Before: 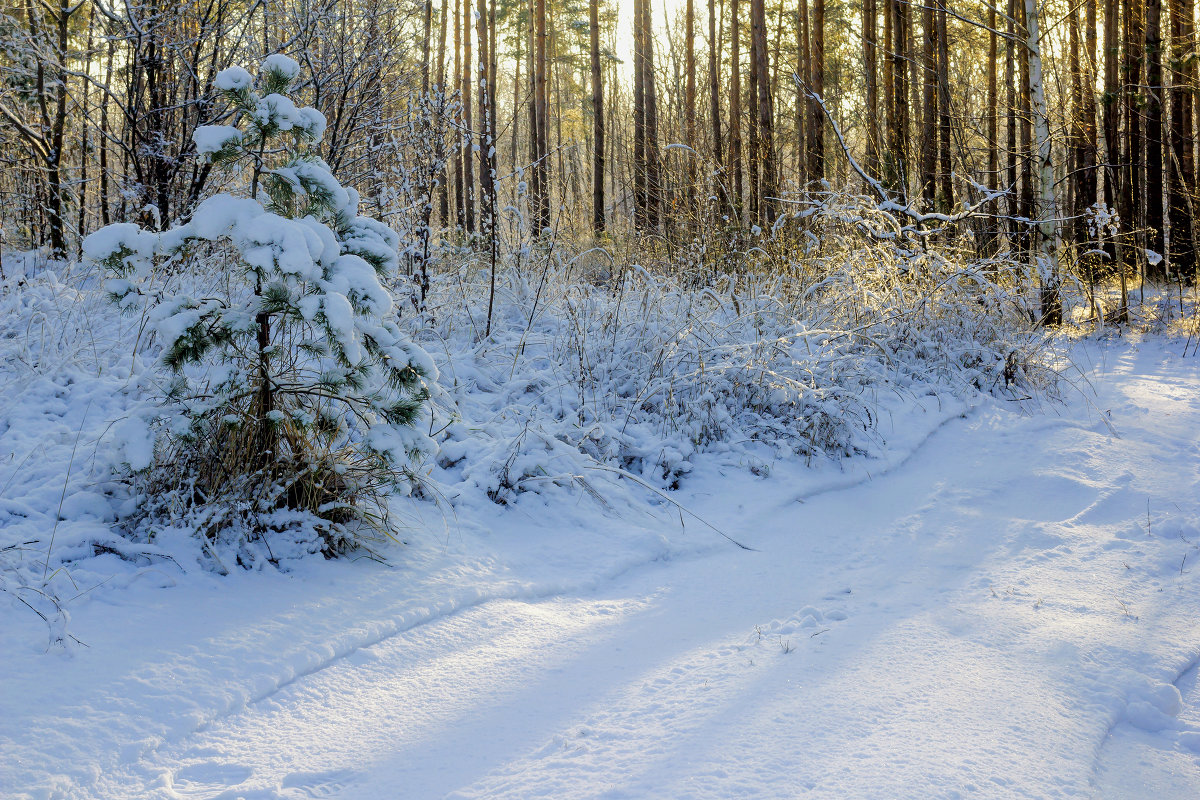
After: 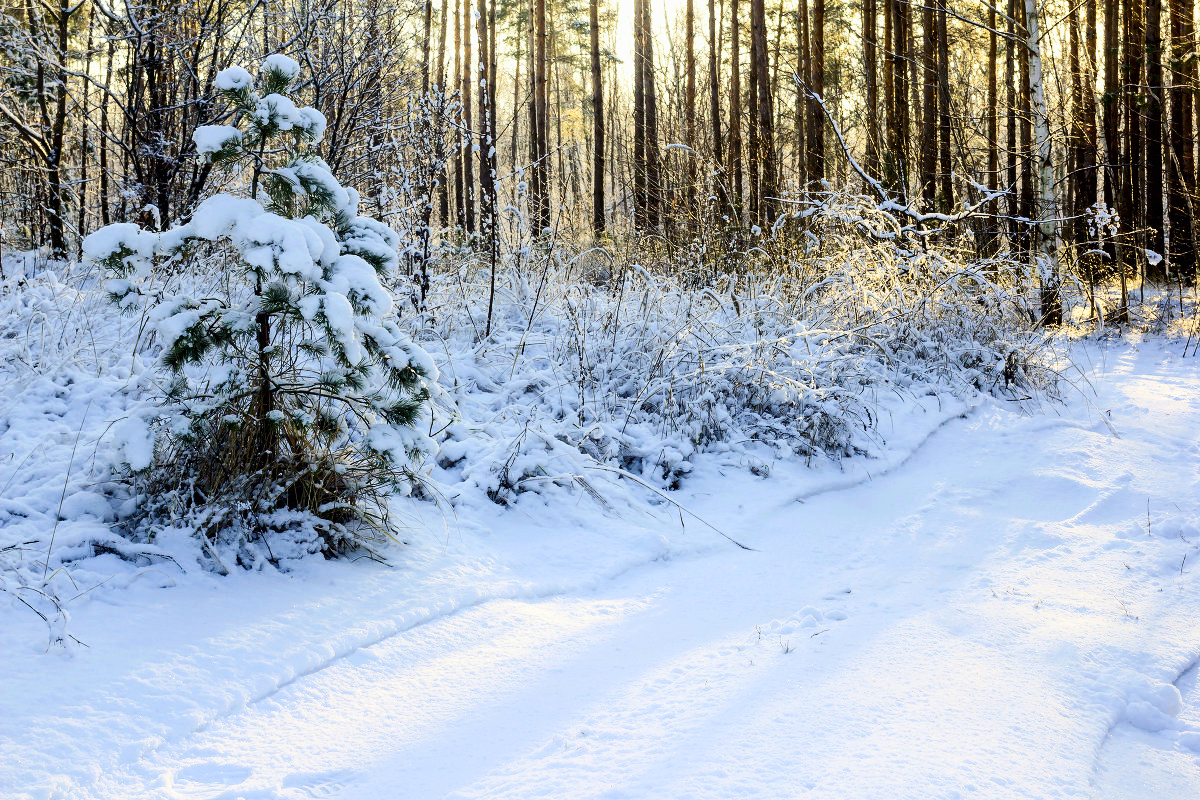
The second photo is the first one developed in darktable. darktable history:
contrast brightness saturation: contrast 0.376, brightness 0.1
